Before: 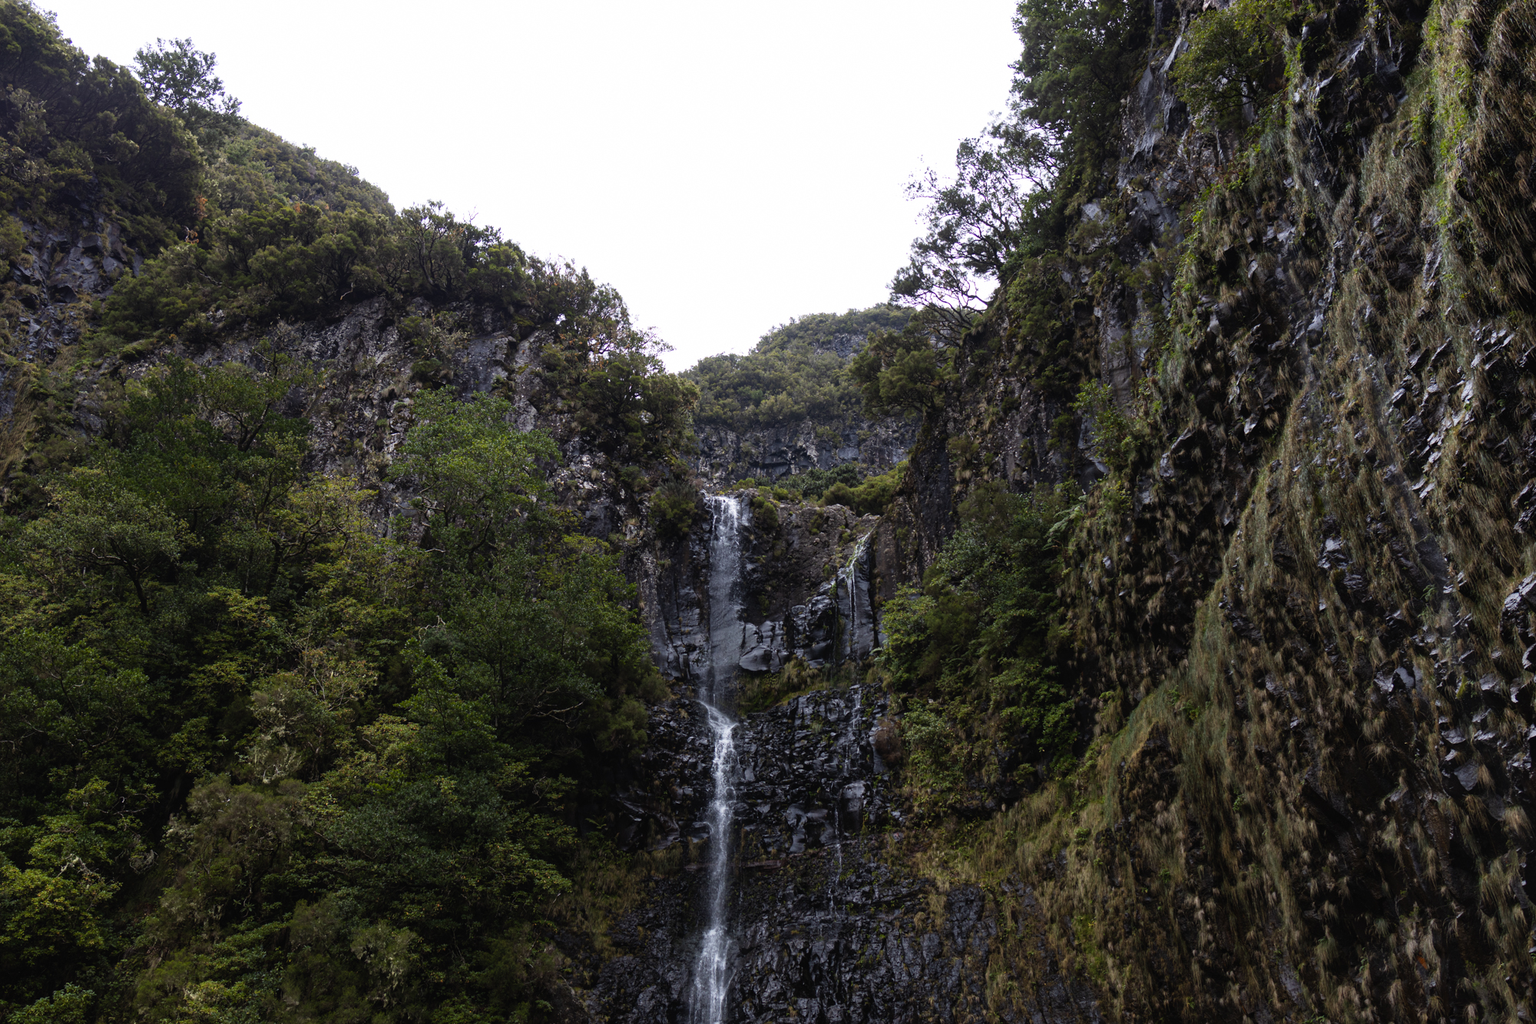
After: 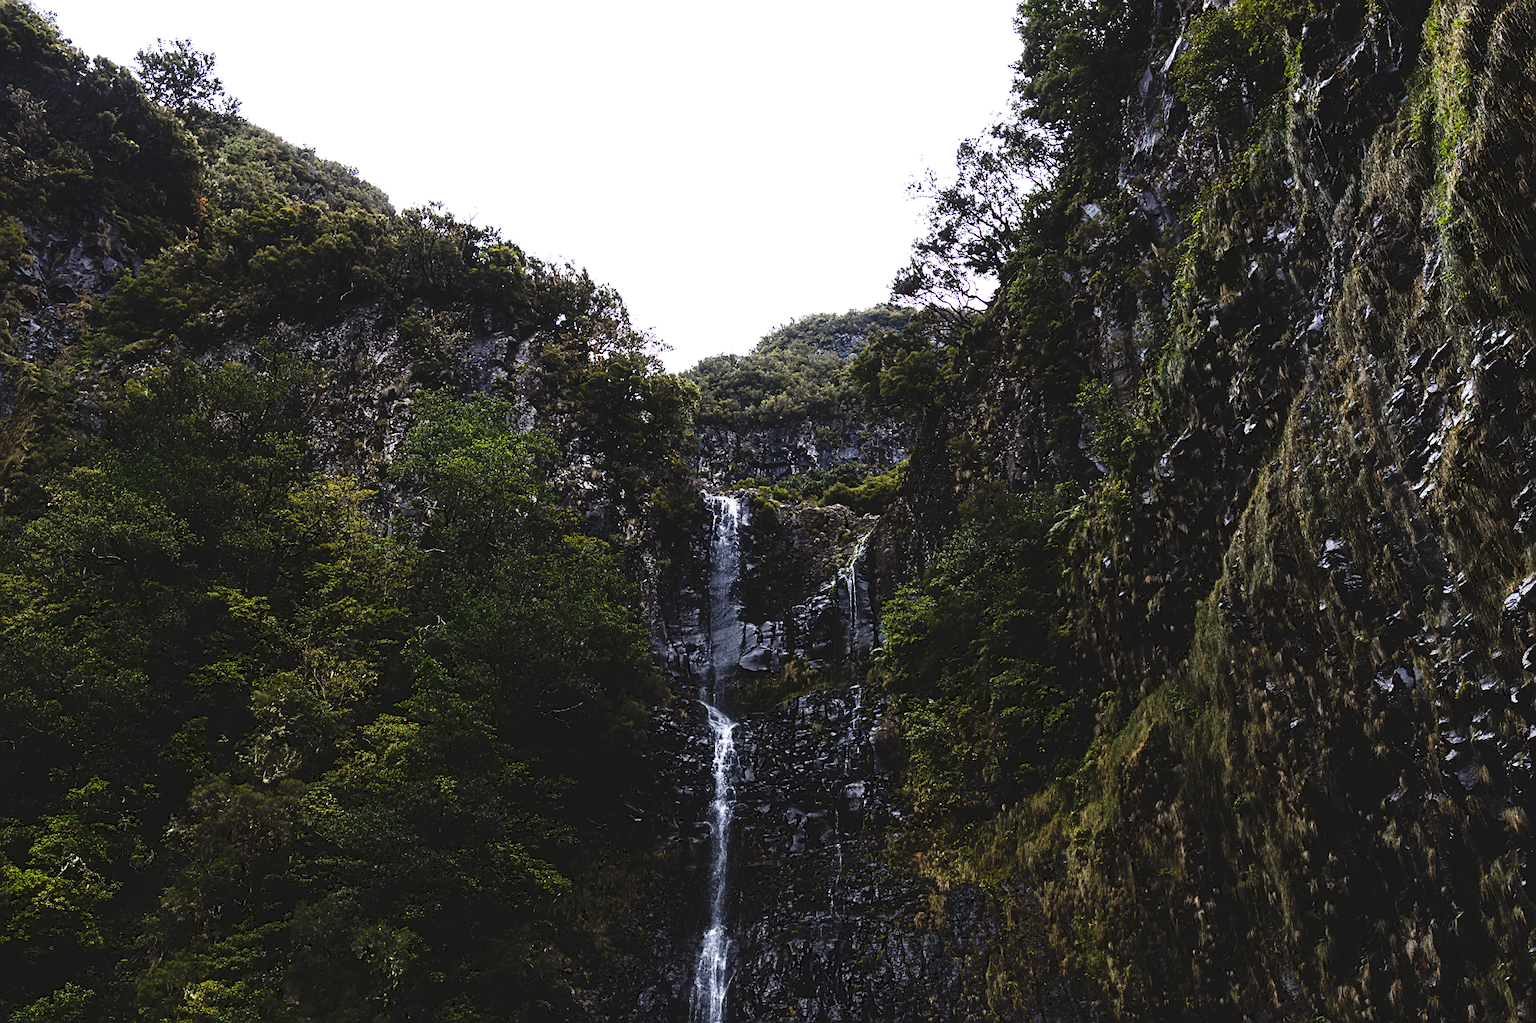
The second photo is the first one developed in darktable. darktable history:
sharpen: on, module defaults
tone curve: curves: ch0 [(0, 0) (0.003, 0.082) (0.011, 0.082) (0.025, 0.088) (0.044, 0.088) (0.069, 0.093) (0.1, 0.101) (0.136, 0.109) (0.177, 0.129) (0.224, 0.155) (0.277, 0.214) (0.335, 0.289) (0.399, 0.378) (0.468, 0.476) (0.543, 0.589) (0.623, 0.713) (0.709, 0.826) (0.801, 0.908) (0.898, 0.98) (1, 1)], preserve colors none
contrast equalizer: y [[0.5 ×6], [0.5 ×6], [0.5 ×6], [0 ×6], [0, 0, 0, 0.581, 0.011, 0]]
